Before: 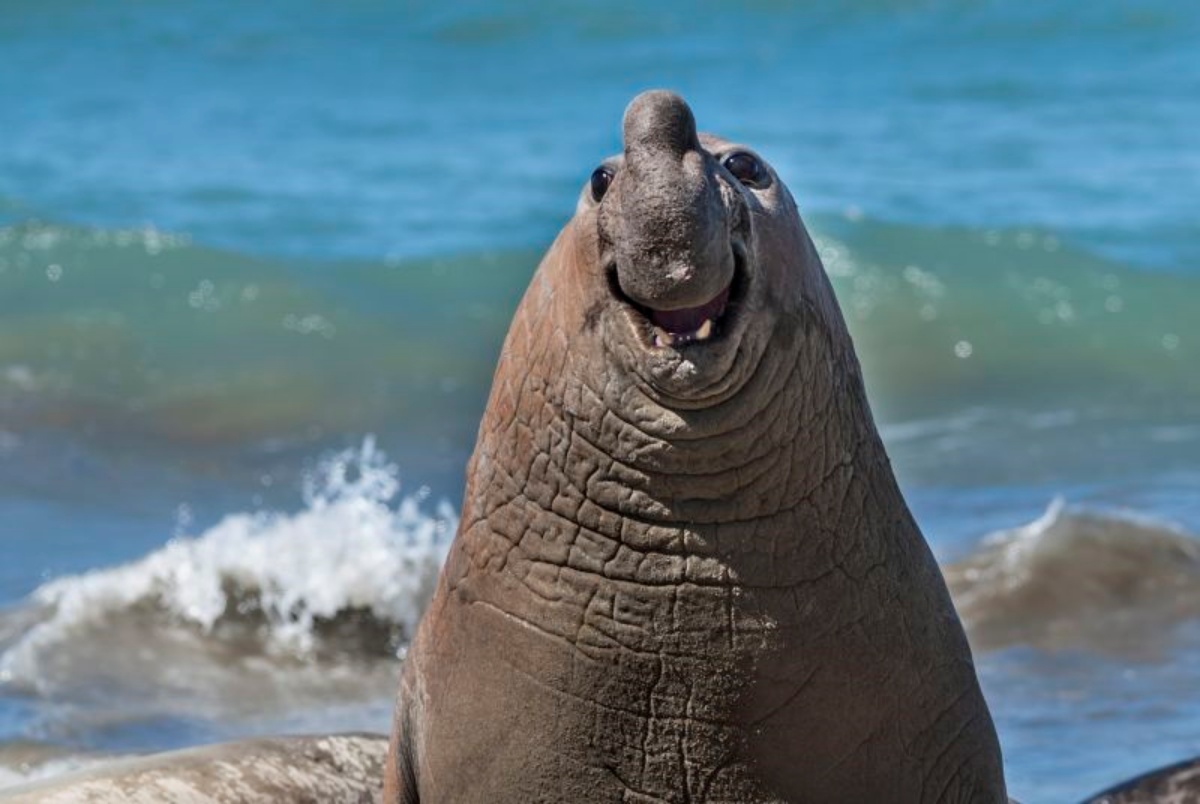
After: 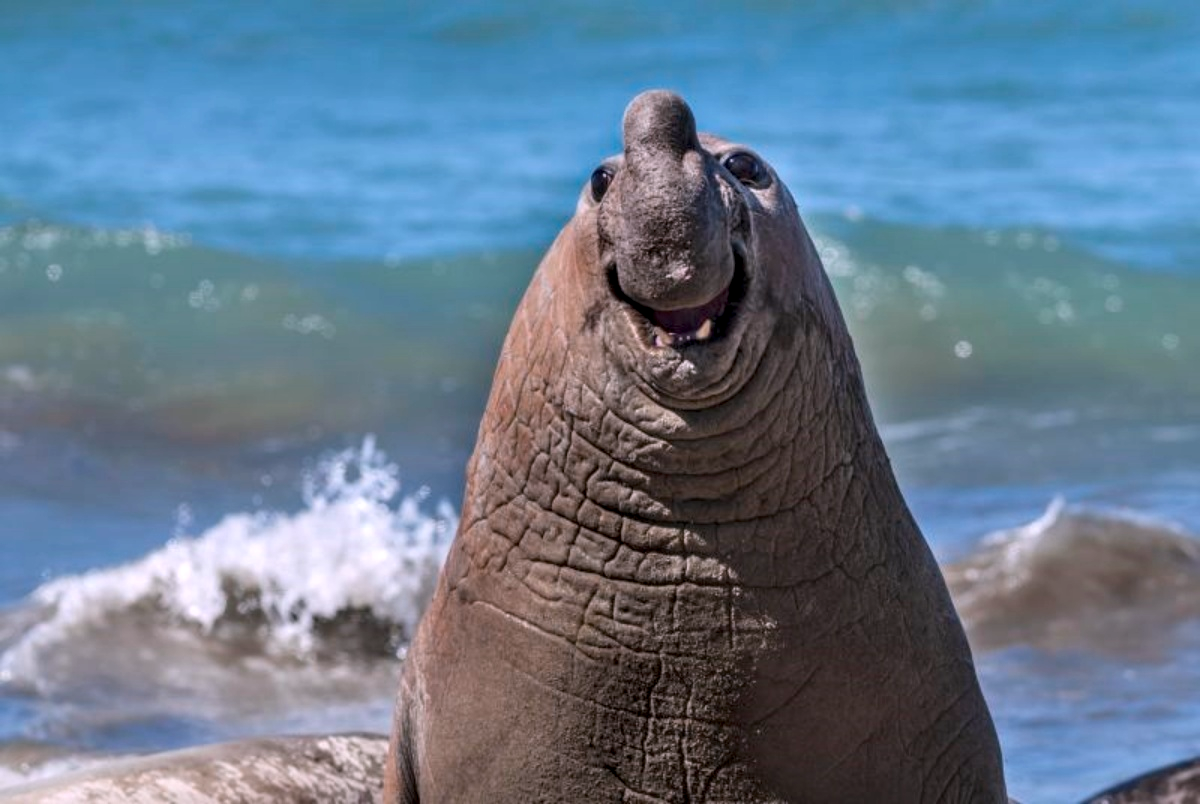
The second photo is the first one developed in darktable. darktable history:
white balance: red 1.05, blue 1.072
local contrast: on, module defaults
